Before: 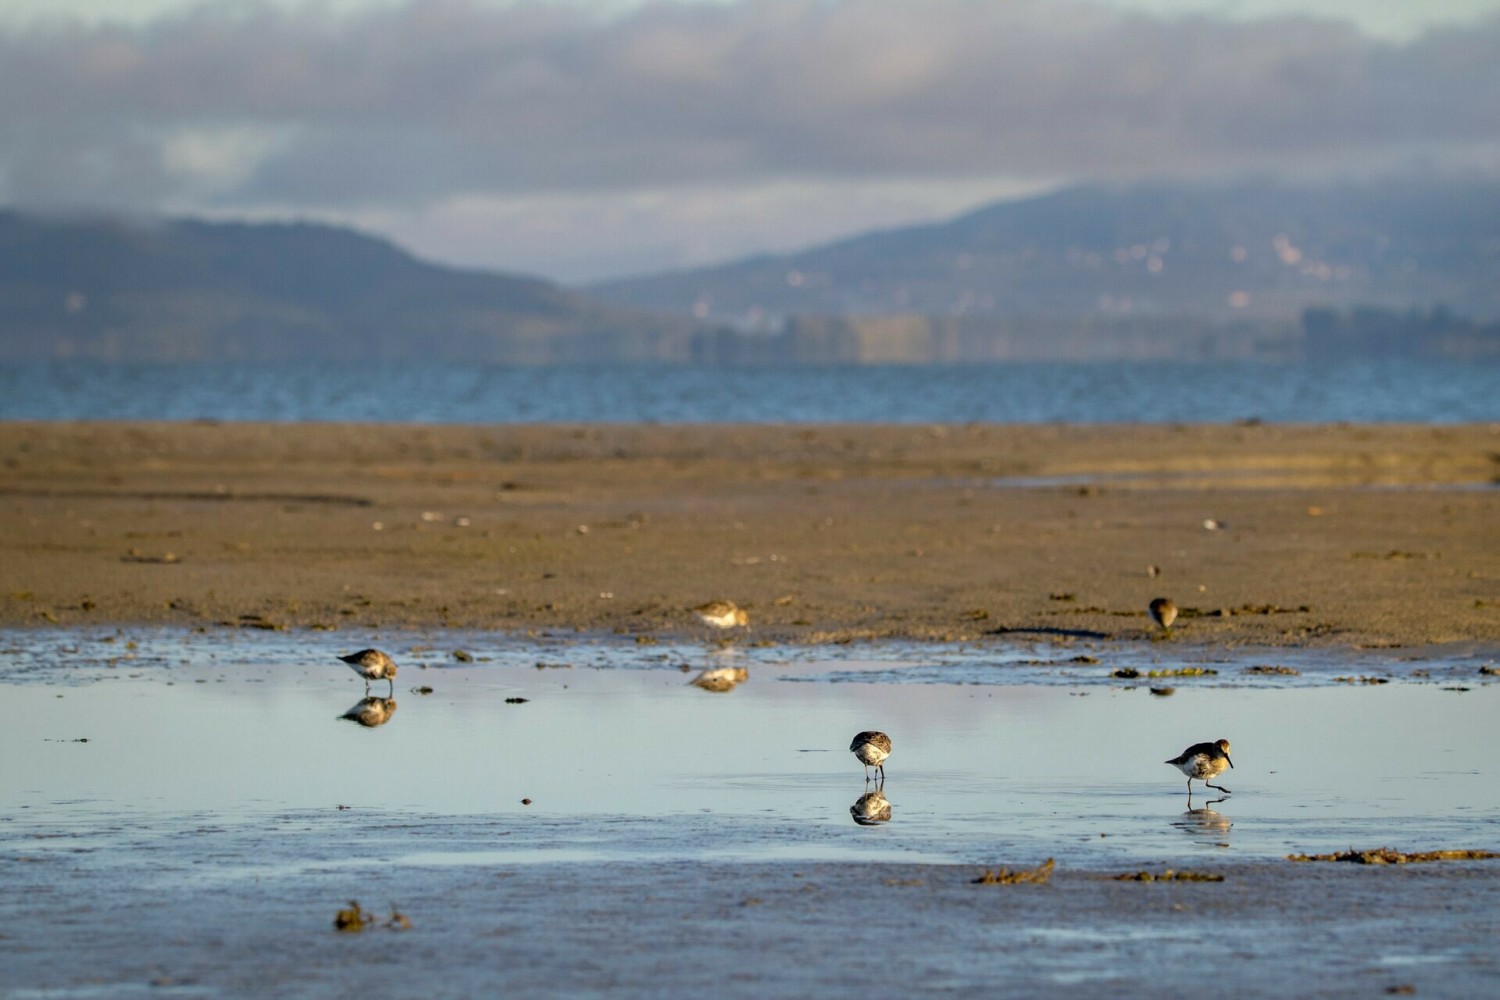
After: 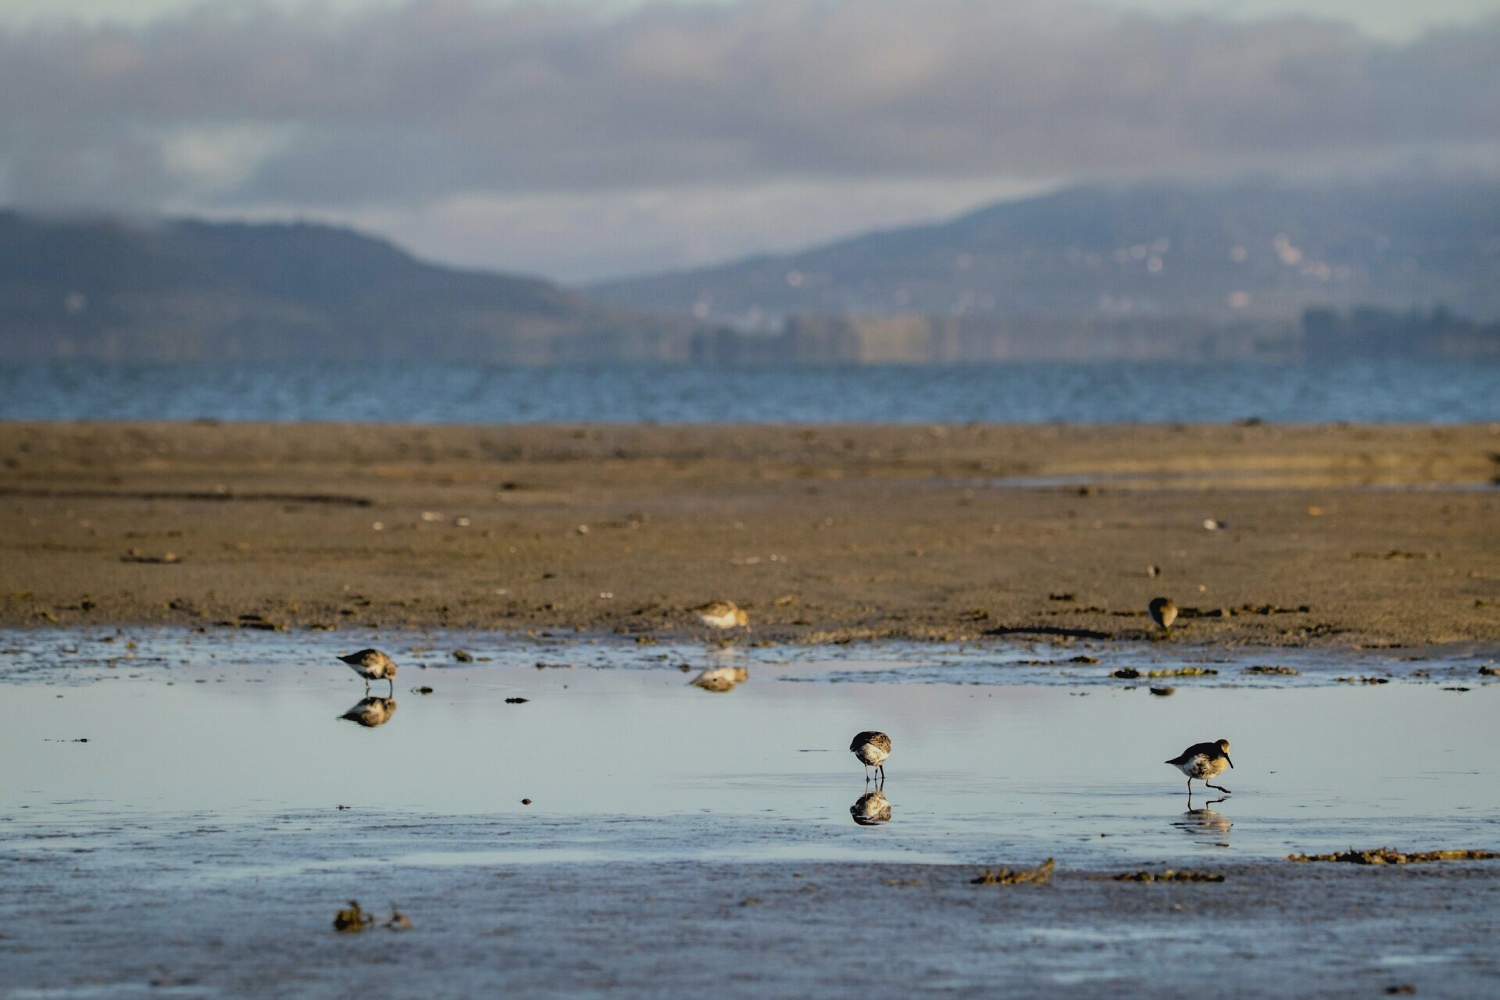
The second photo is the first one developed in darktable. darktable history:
contrast brightness saturation: contrast -0.08, brightness -0.04, saturation -0.11
filmic rgb: black relative exposure -5 EV, hardness 2.88, contrast 1.3
